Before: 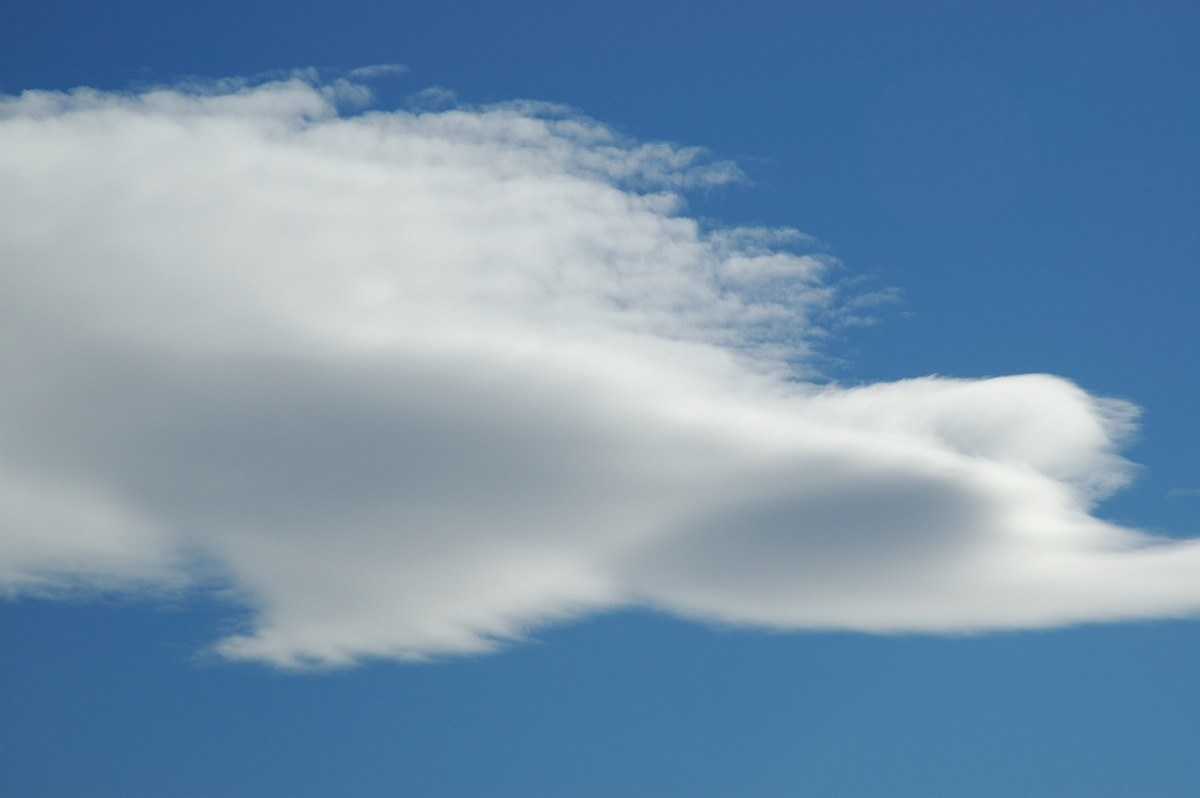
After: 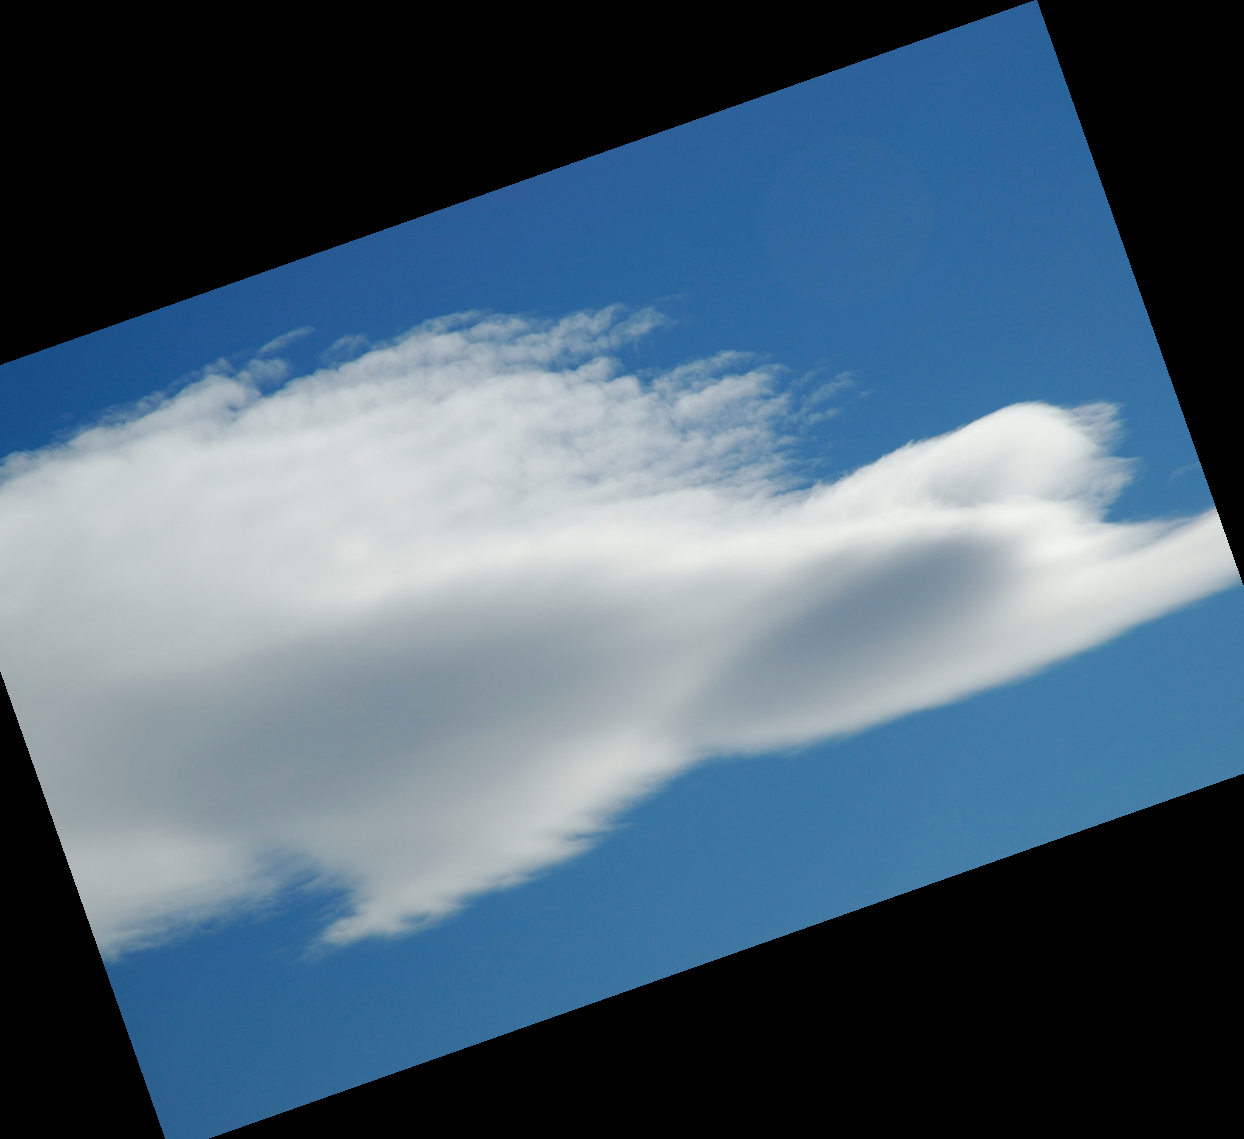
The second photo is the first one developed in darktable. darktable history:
crop and rotate: angle 19.43°, left 6.812%, right 4.125%, bottom 1.087%
exposure: black level correction 0.01, exposure 0.014 EV, compensate highlight preservation false
